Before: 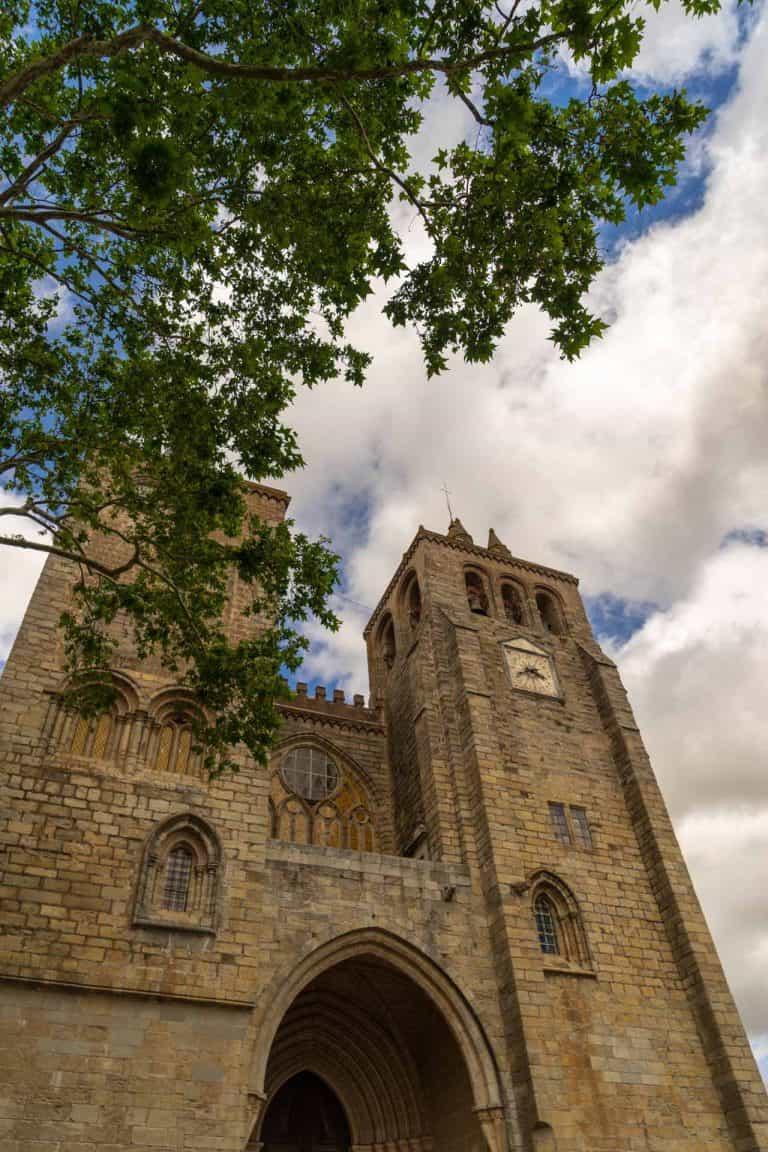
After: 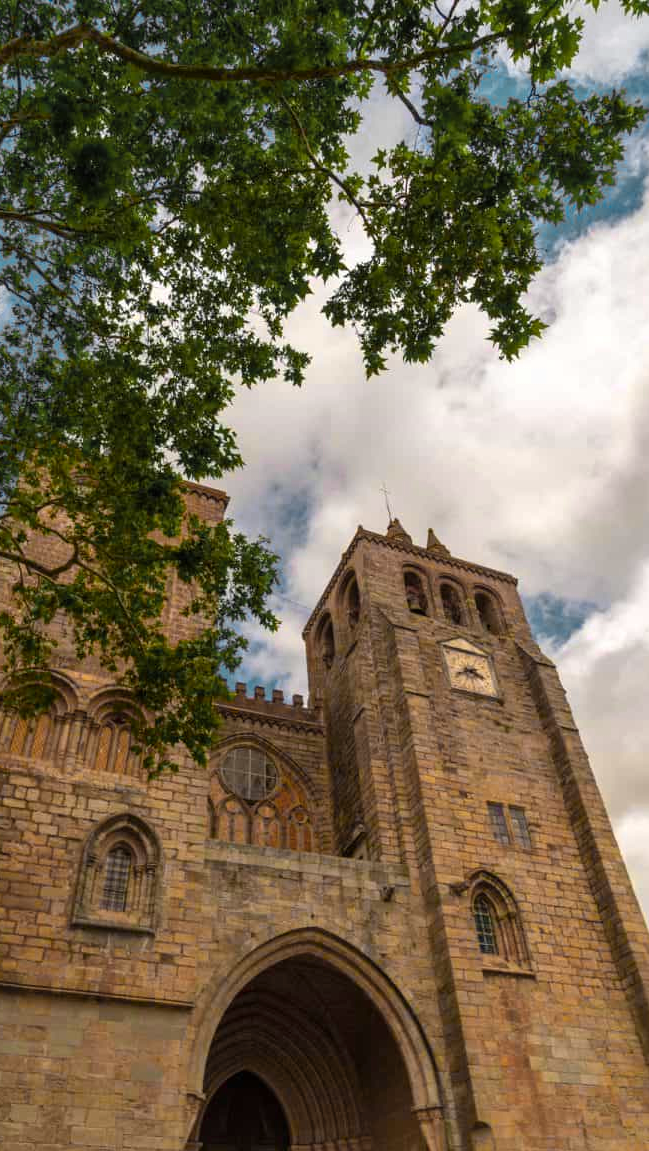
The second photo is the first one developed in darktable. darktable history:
crop: left 8.002%, right 7.393%
color zones: curves: ch0 [(0.257, 0.558) (0.75, 0.565)]; ch1 [(0.004, 0.857) (0.14, 0.416) (0.257, 0.695) (0.442, 0.032) (0.736, 0.266) (0.891, 0.741)]; ch2 [(0, 0.623) (0.112, 0.436) (0.271, 0.474) (0.516, 0.64) (0.743, 0.286)]
